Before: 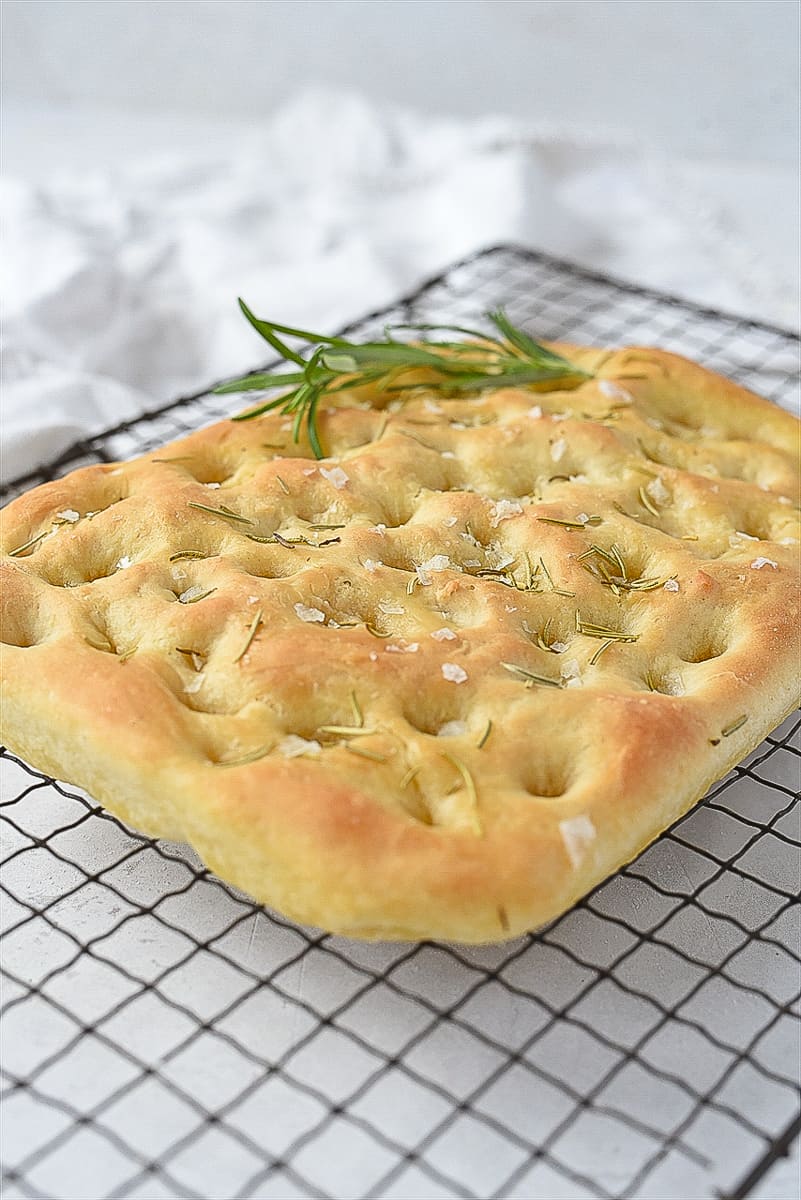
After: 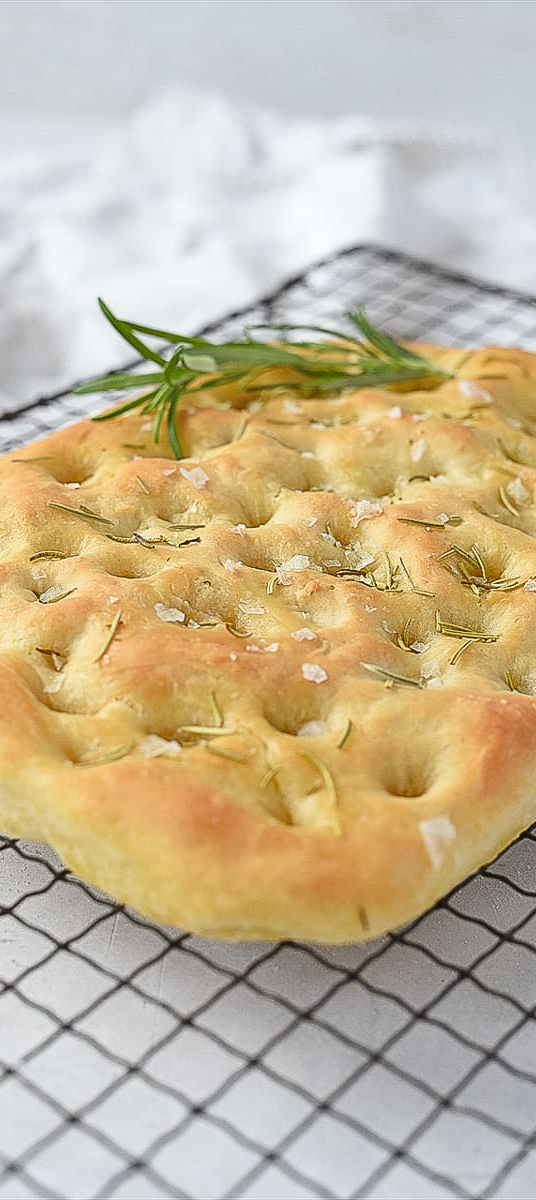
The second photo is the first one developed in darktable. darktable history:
crop and rotate: left 17.547%, right 15.423%
